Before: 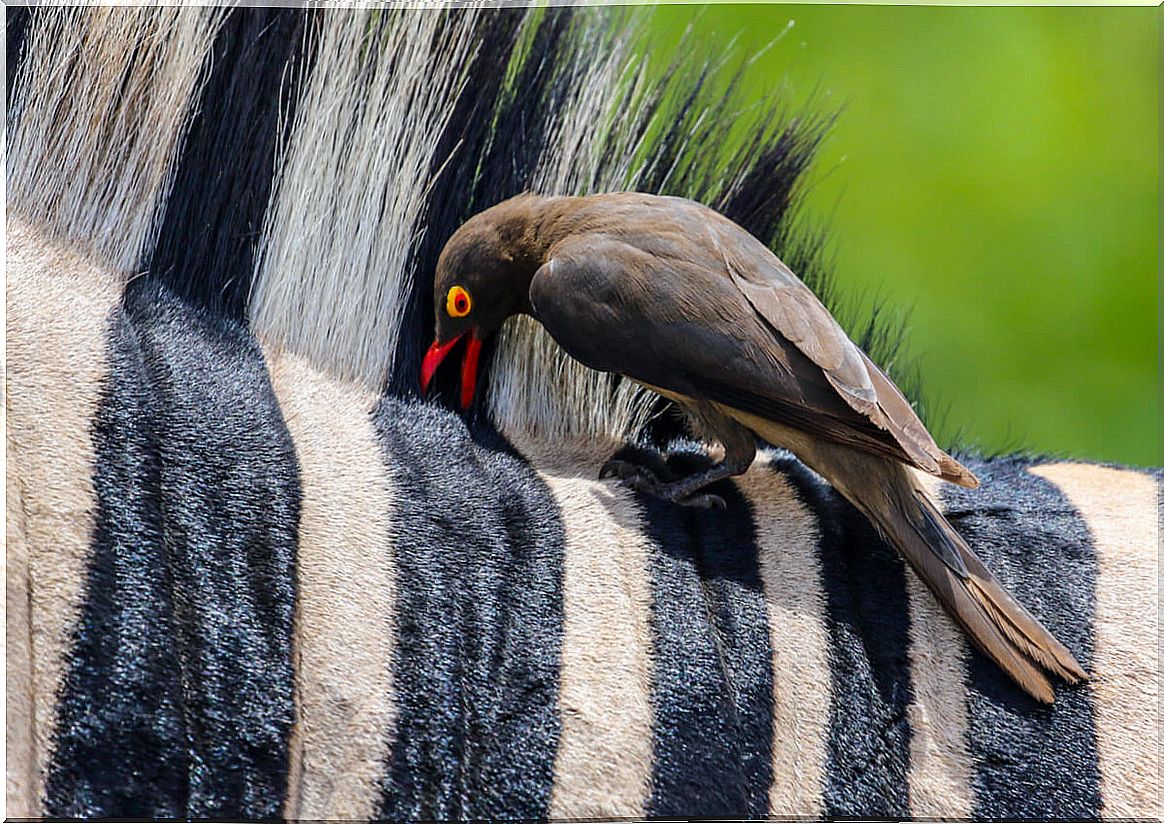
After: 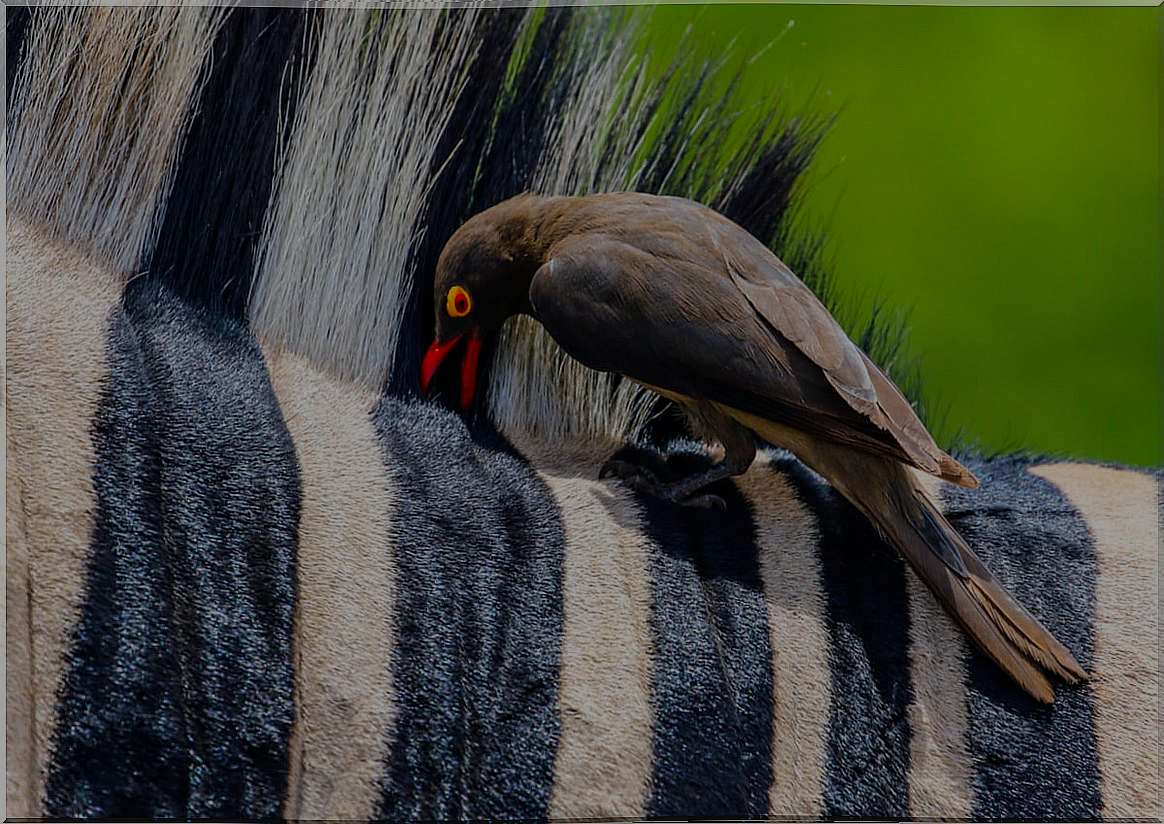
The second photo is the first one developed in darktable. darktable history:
exposure: exposure -1.468 EV, compensate highlight preservation false
color balance: output saturation 120%
